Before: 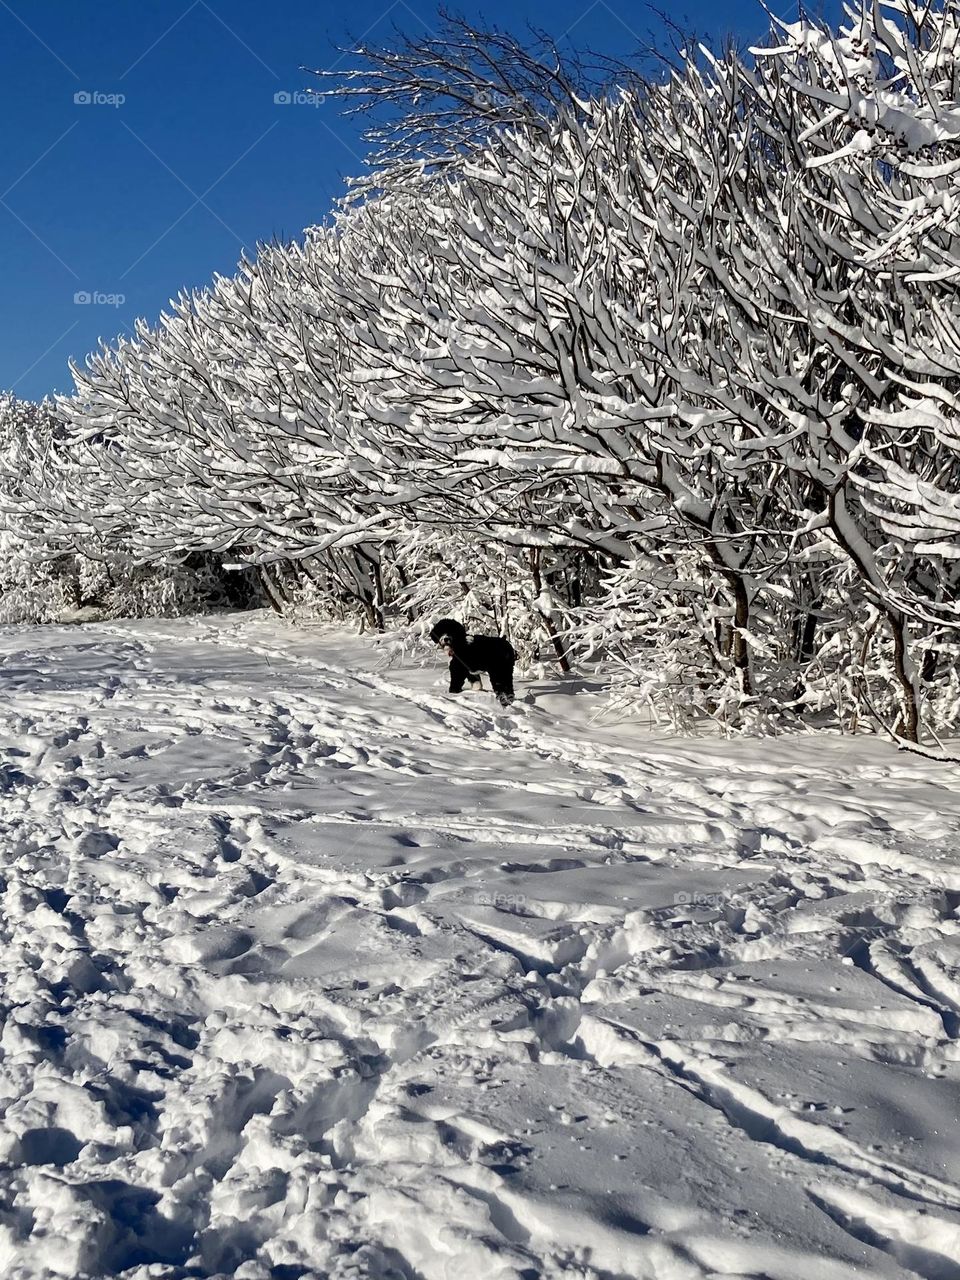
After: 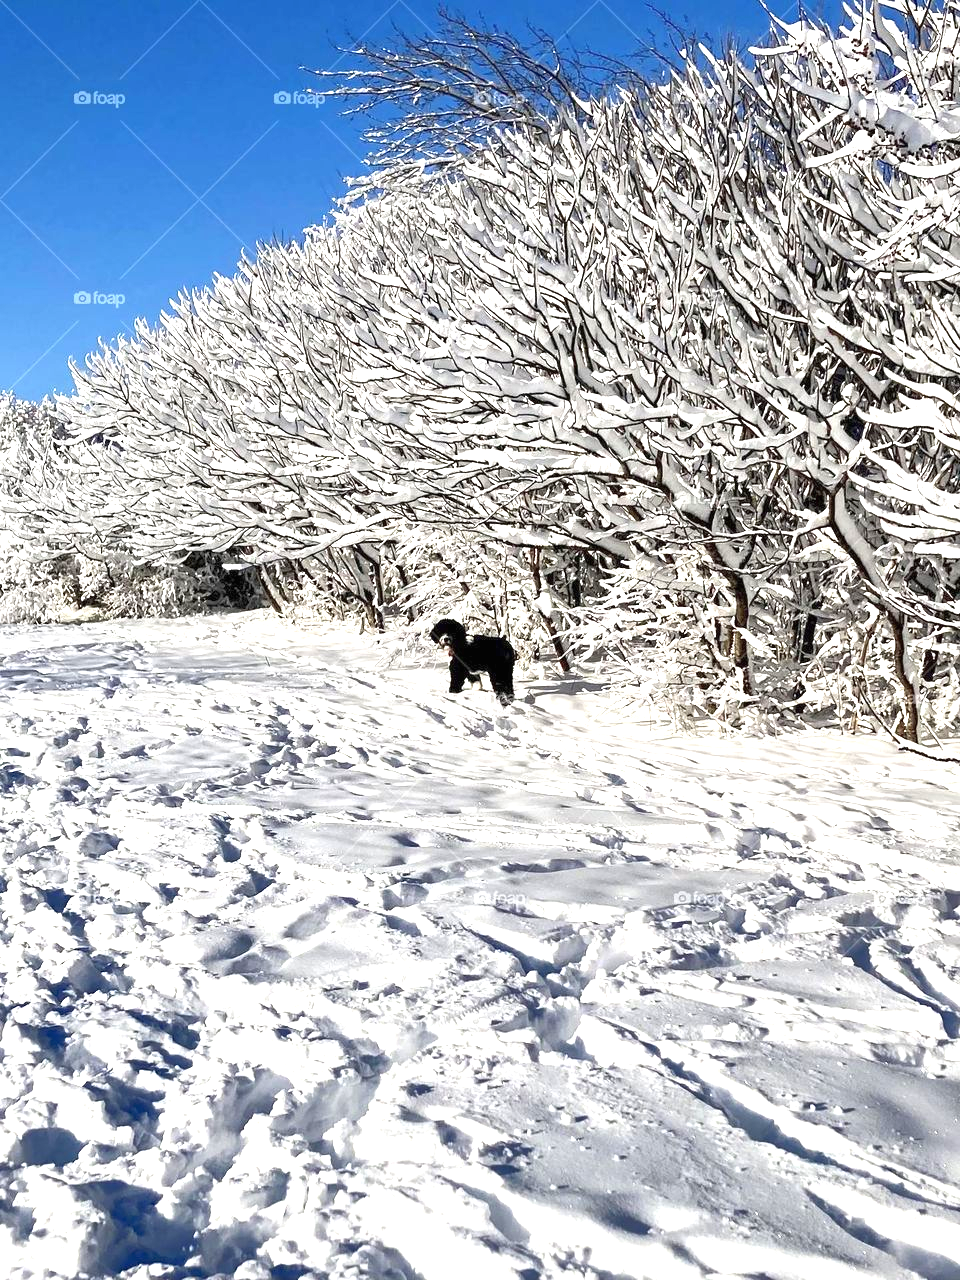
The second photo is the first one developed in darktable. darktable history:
exposure: black level correction 0, exposure 1.279 EV, compensate exposure bias true, compensate highlight preservation false
shadows and highlights: shadows 42.99, highlights 8.43
